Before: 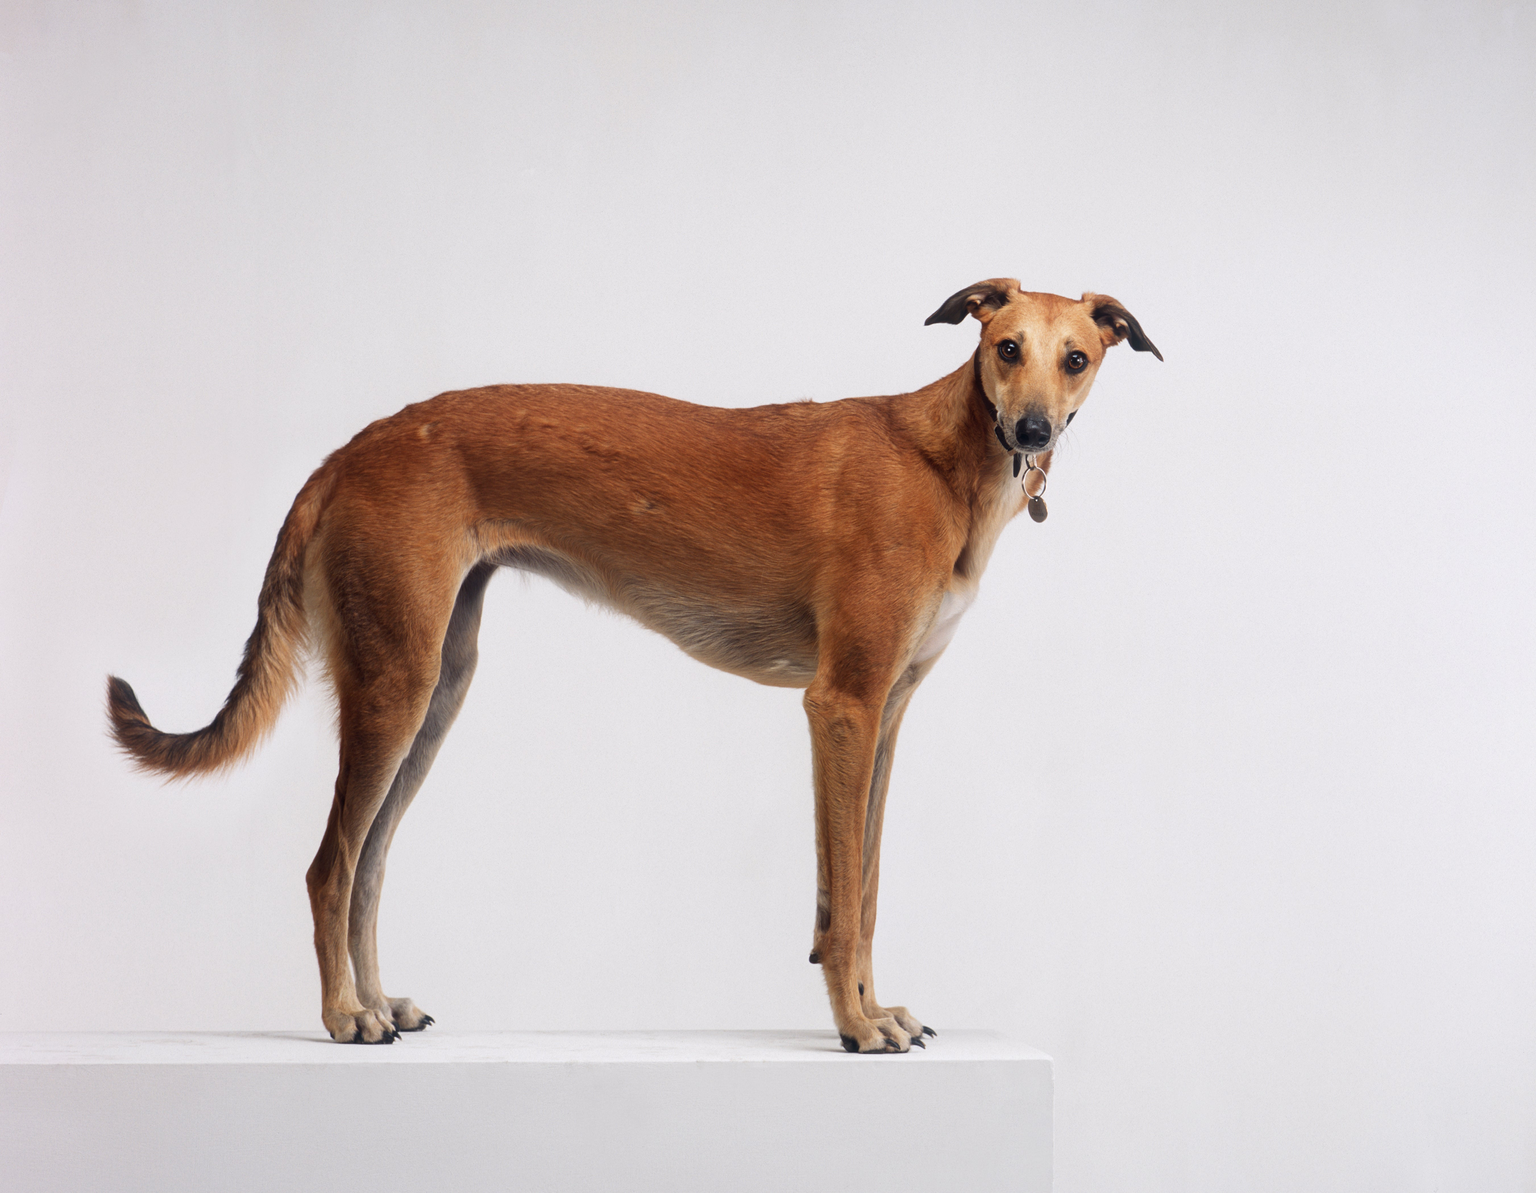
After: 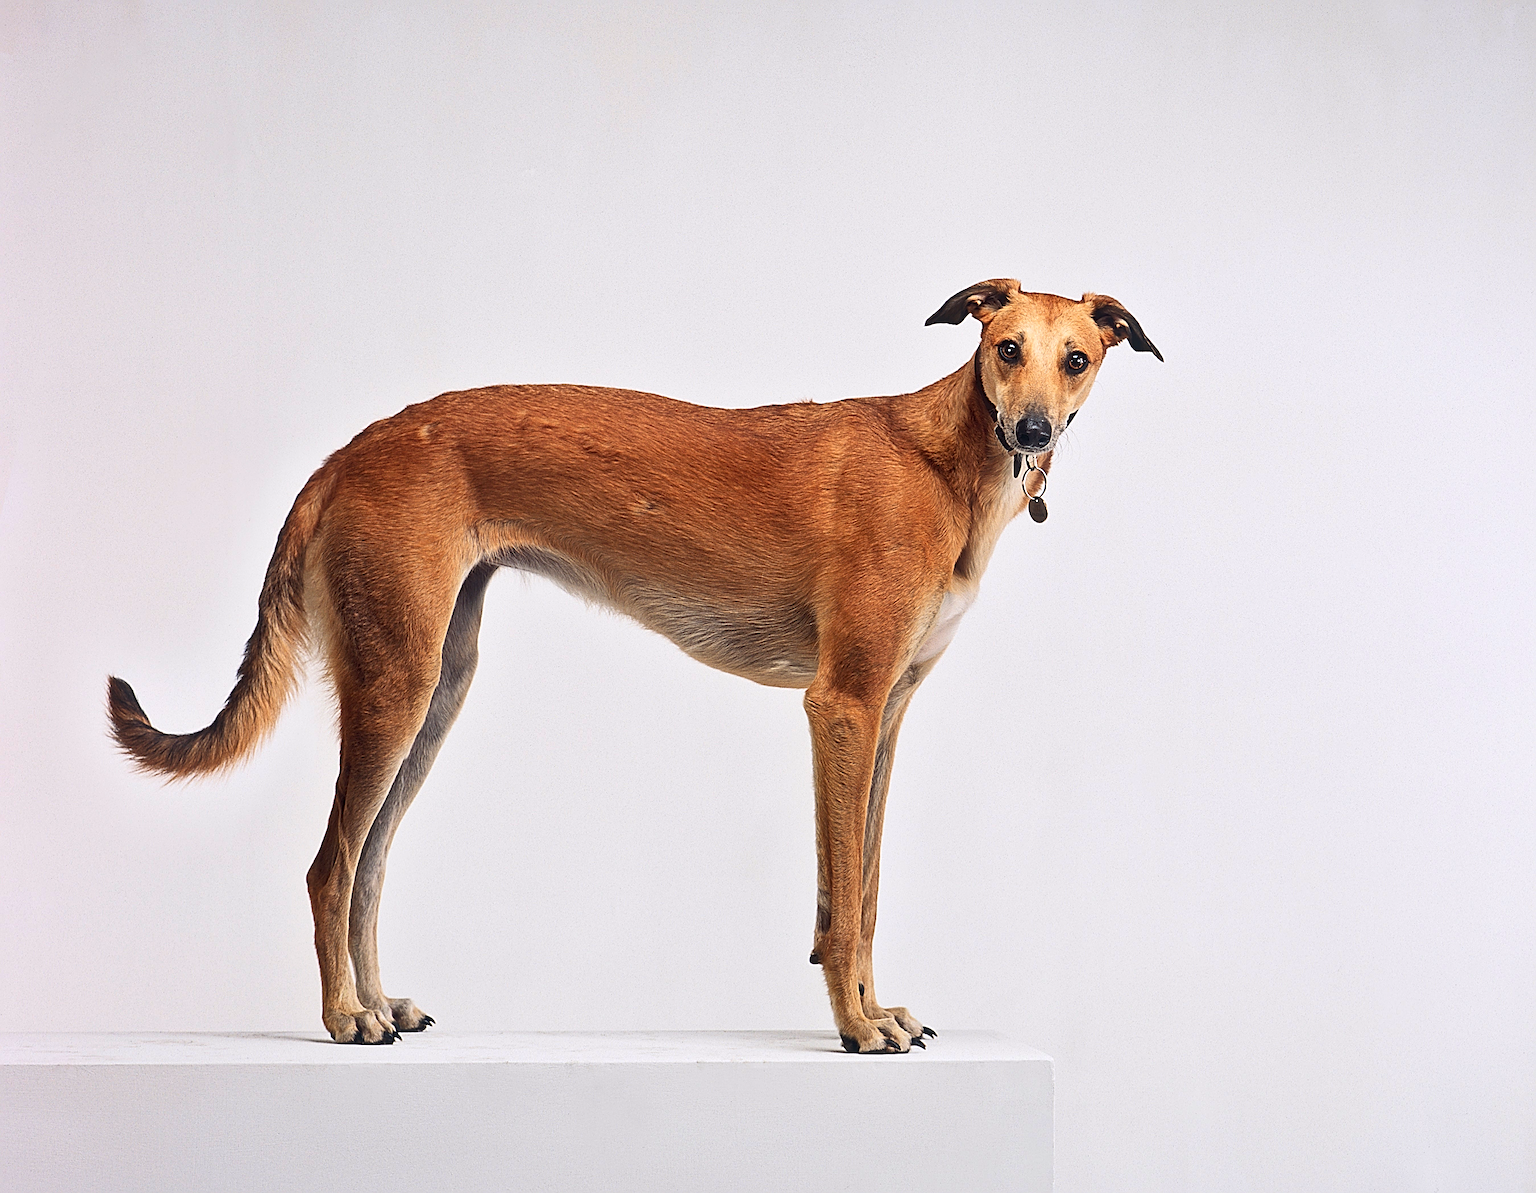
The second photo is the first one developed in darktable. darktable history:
sharpen: radius 4.001, amount 2
shadows and highlights: soften with gaussian
contrast brightness saturation: contrast 0.2, brightness 0.16, saturation 0.22
